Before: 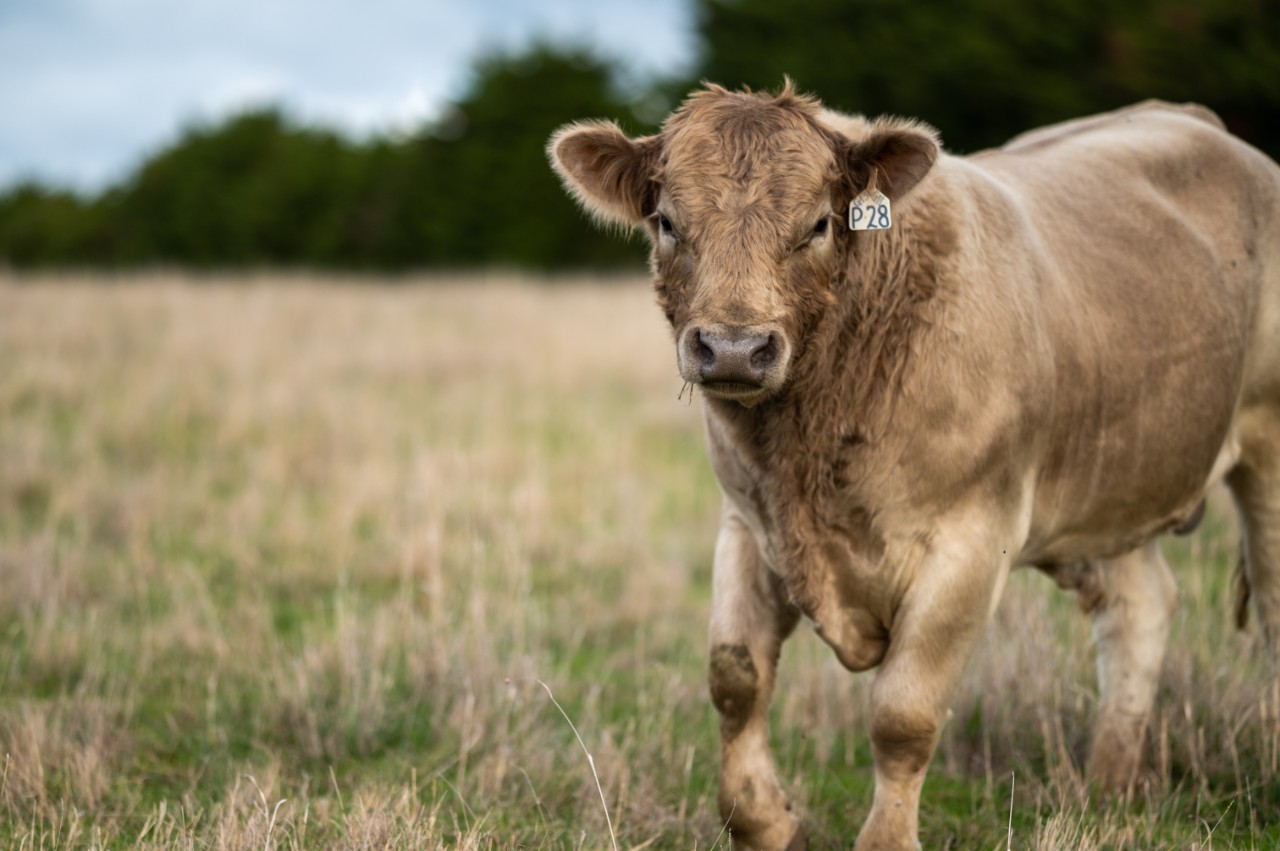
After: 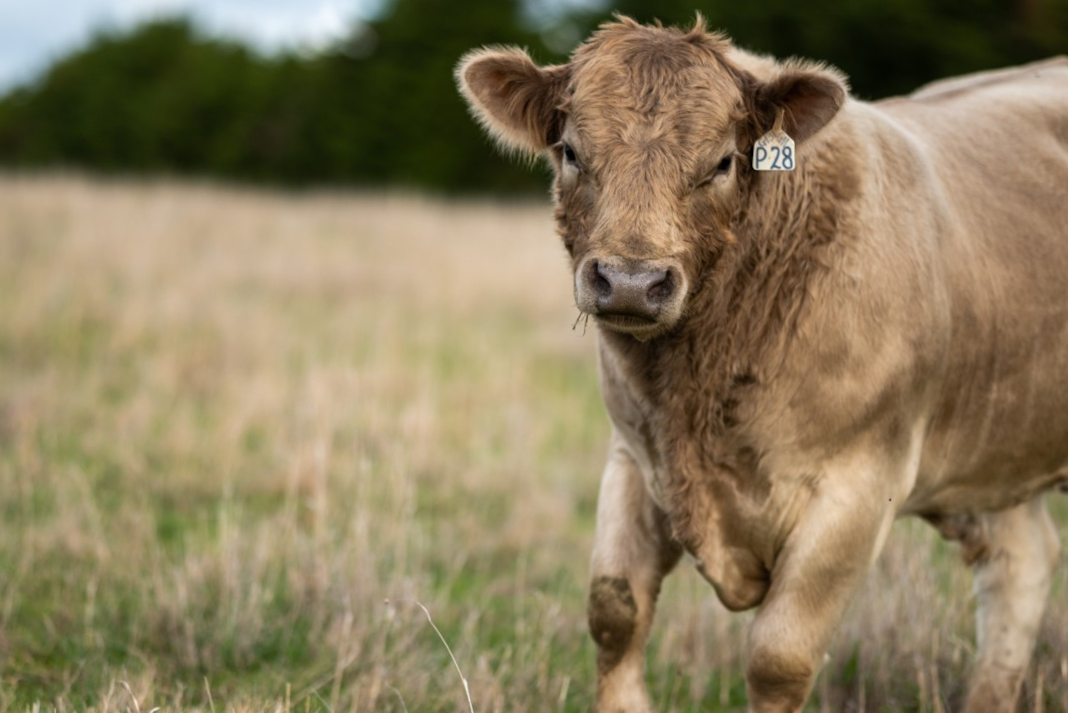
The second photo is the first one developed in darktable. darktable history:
crop and rotate: angle -3.12°, left 5.052%, top 5.22%, right 4.759%, bottom 4.184%
